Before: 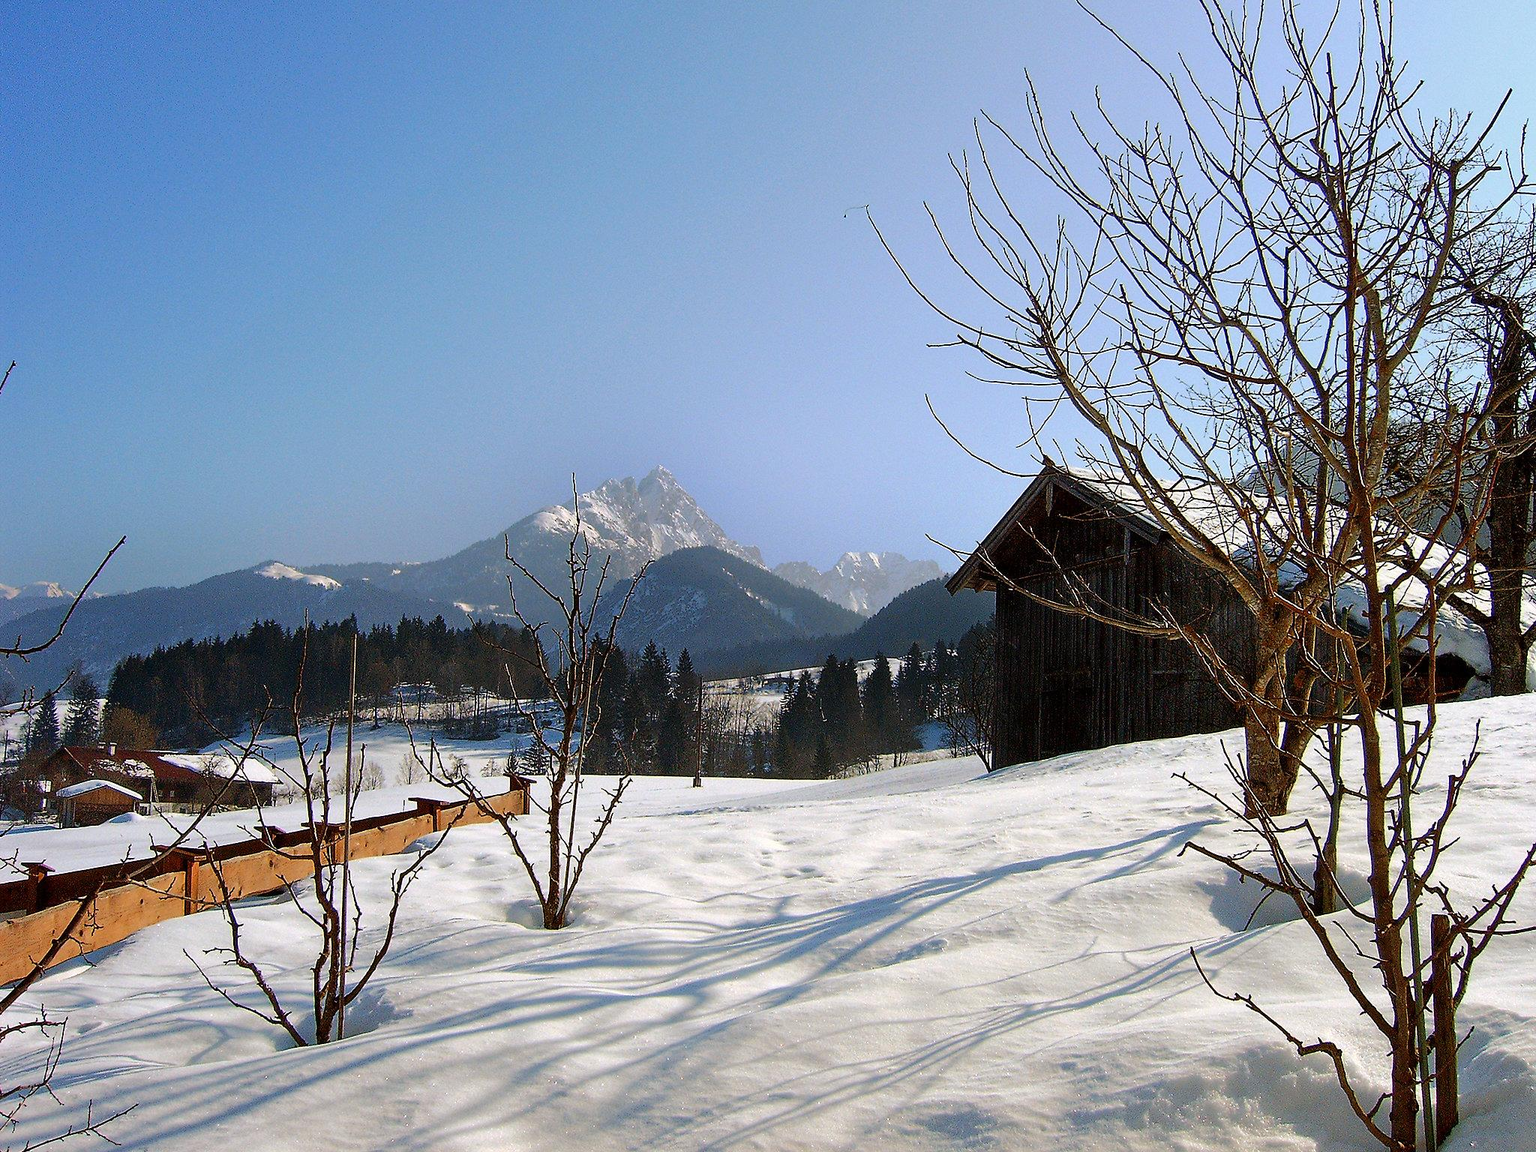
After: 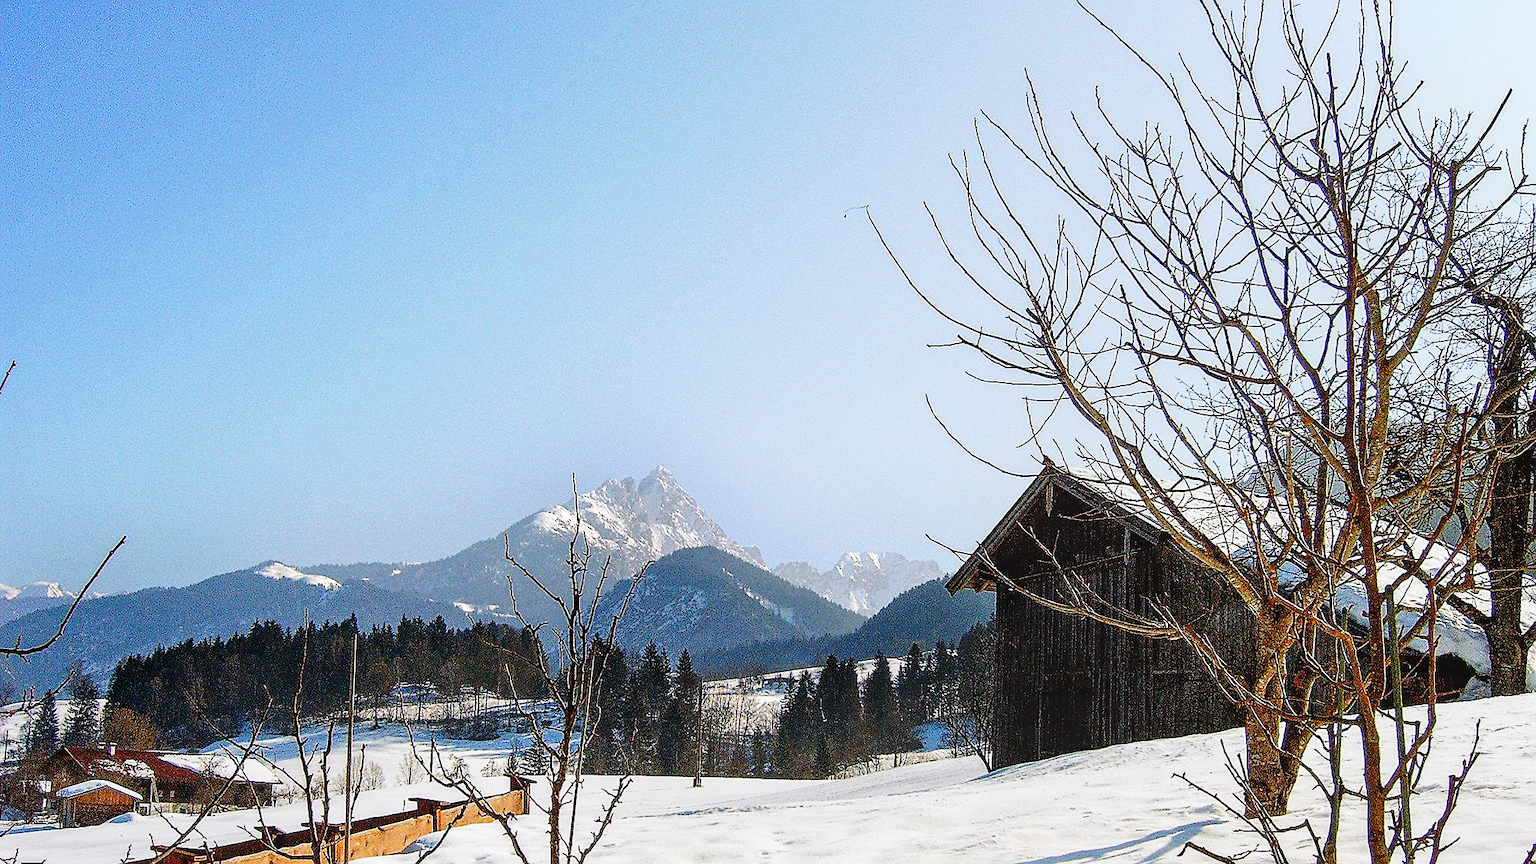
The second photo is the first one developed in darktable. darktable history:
local contrast: detail 130%
sharpen: on, module defaults
crop: bottom 24.992%
base curve: curves: ch0 [(0, 0) (0.028, 0.03) (0.121, 0.232) (0.46, 0.748) (0.859, 0.968) (1, 1)], preserve colors none
